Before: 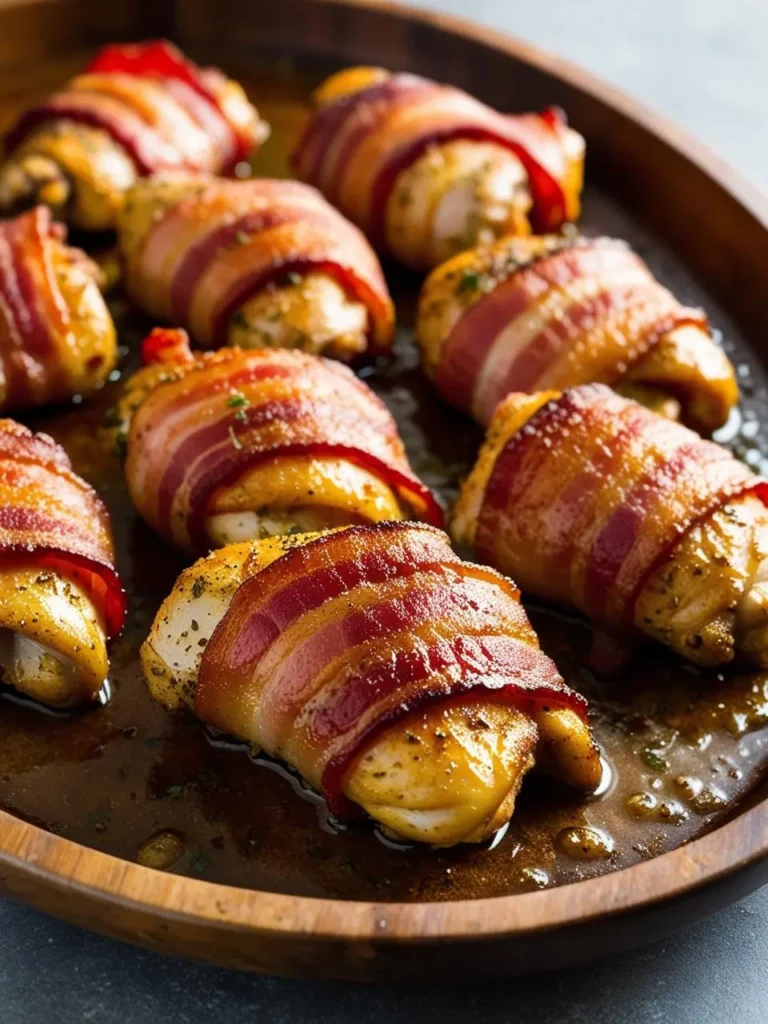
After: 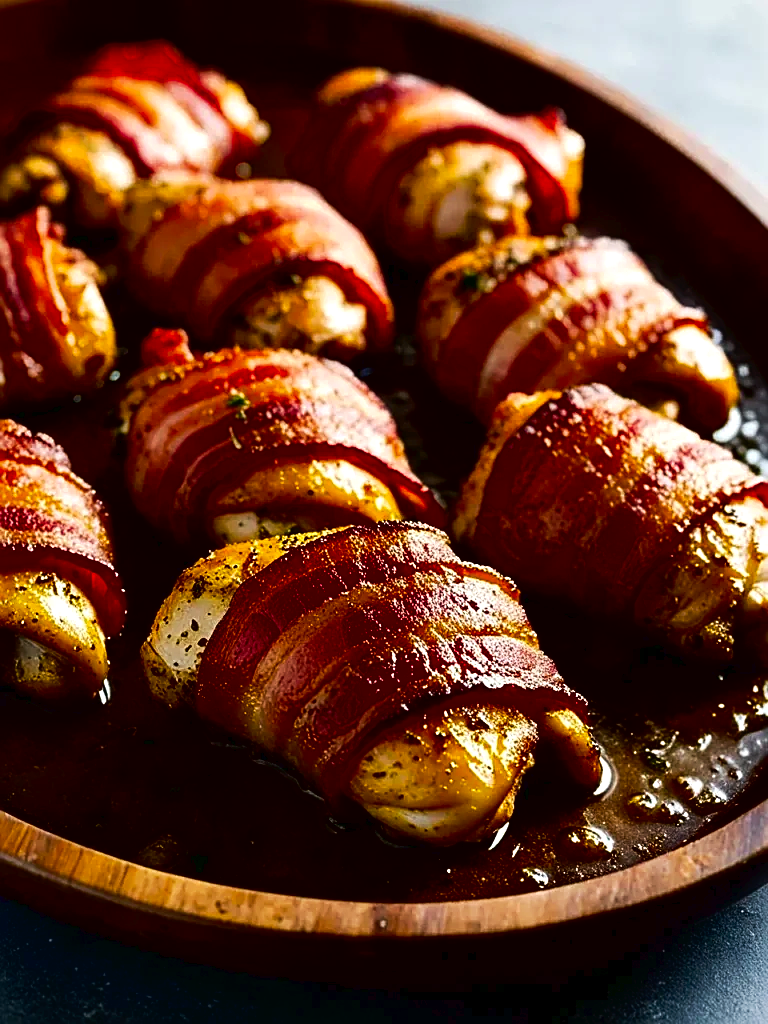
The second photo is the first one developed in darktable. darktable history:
exposure: black level correction 0.025, exposure 0.182 EV, compensate highlight preservation false
tone equalizer: on, module defaults
contrast brightness saturation: contrast 0.1, brightness -0.26, saturation 0.14
tone curve: curves: ch0 [(0, 0) (0.003, 0.019) (0.011, 0.019) (0.025, 0.022) (0.044, 0.026) (0.069, 0.032) (0.1, 0.052) (0.136, 0.081) (0.177, 0.123) (0.224, 0.17) (0.277, 0.219) (0.335, 0.276) (0.399, 0.344) (0.468, 0.421) (0.543, 0.508) (0.623, 0.604) (0.709, 0.705) (0.801, 0.797) (0.898, 0.894) (1, 1)], preserve colors none
sharpen: amount 0.75
